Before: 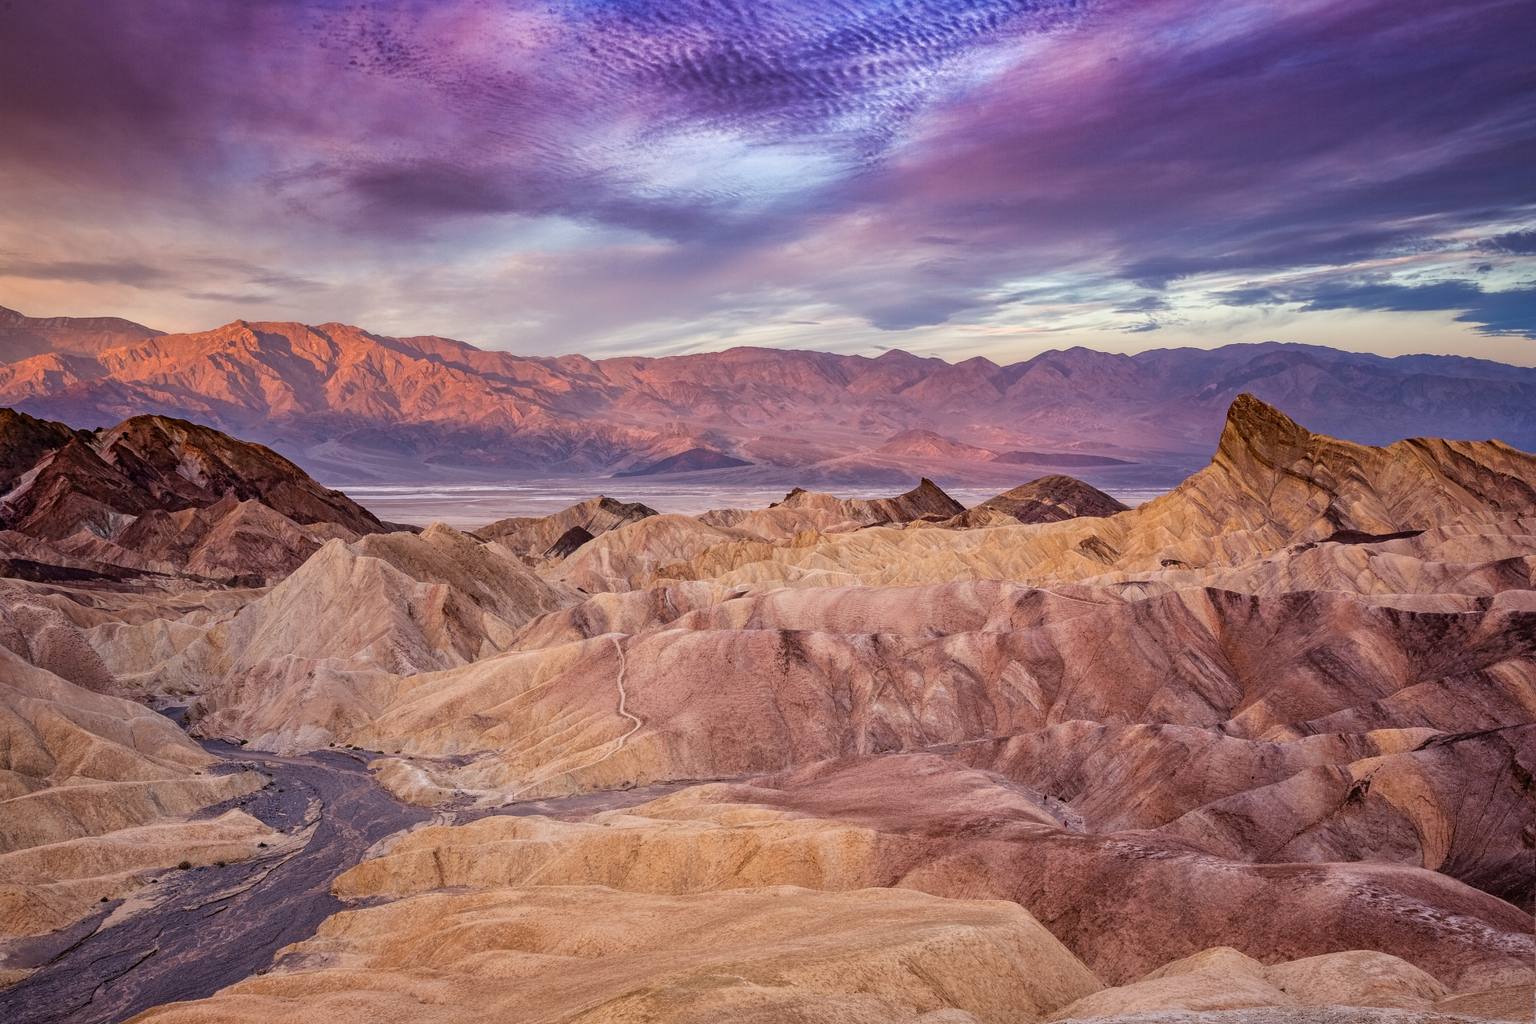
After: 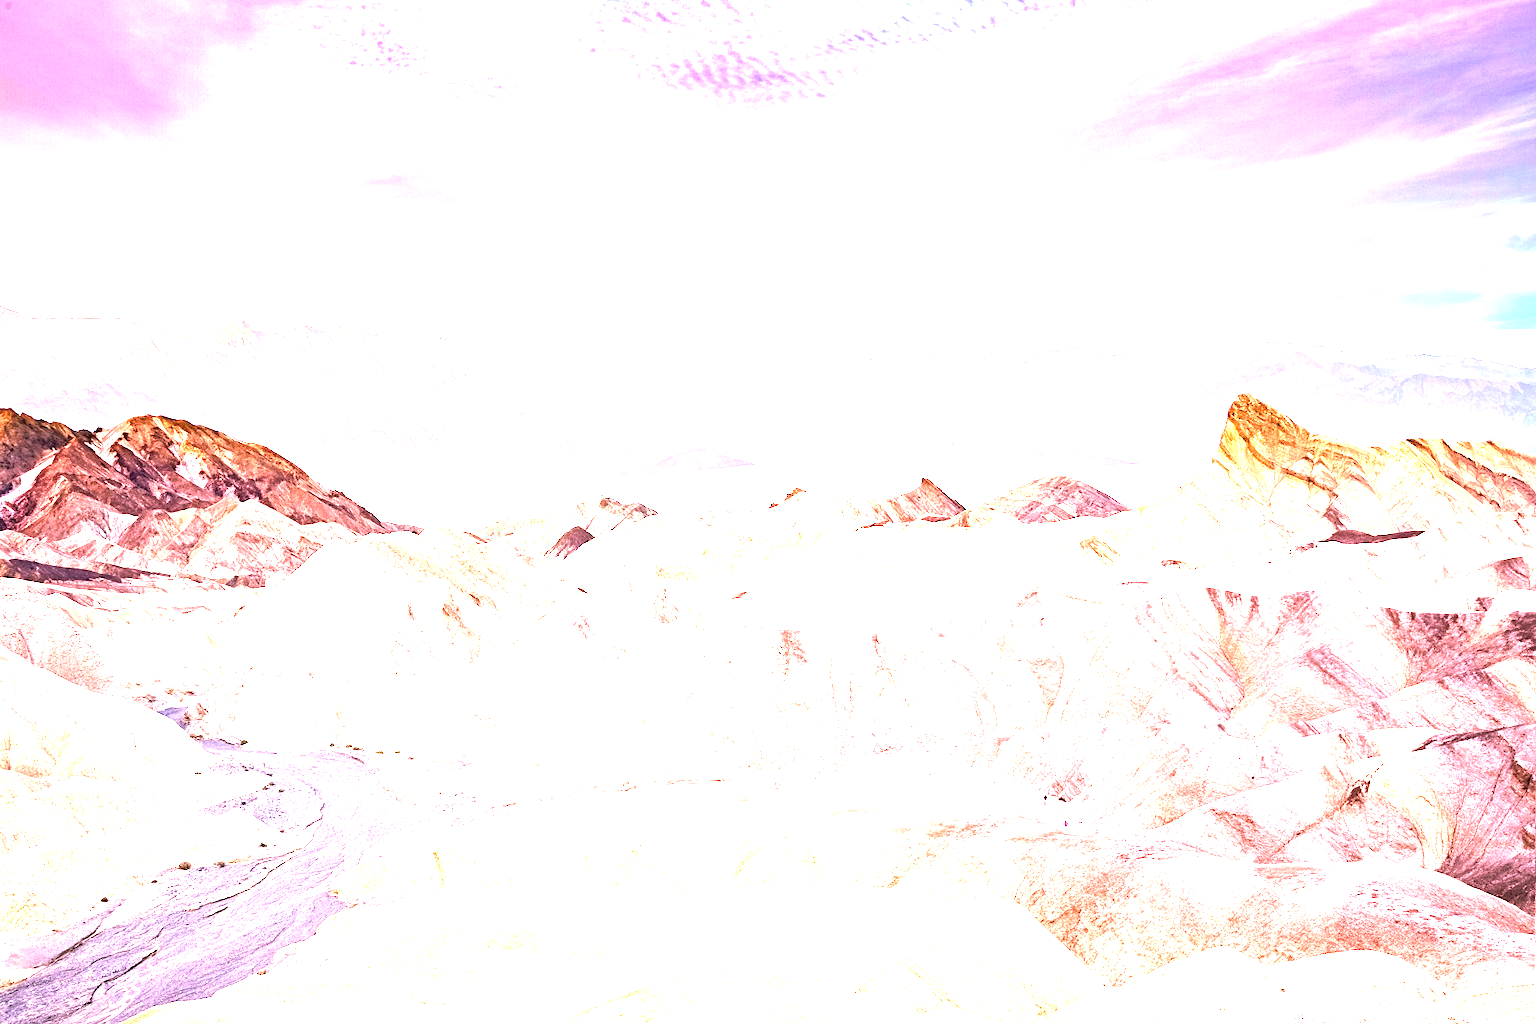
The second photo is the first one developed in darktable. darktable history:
exposure: black level correction 0, exposure 1.607 EV, compensate exposure bias true, compensate highlight preservation false
